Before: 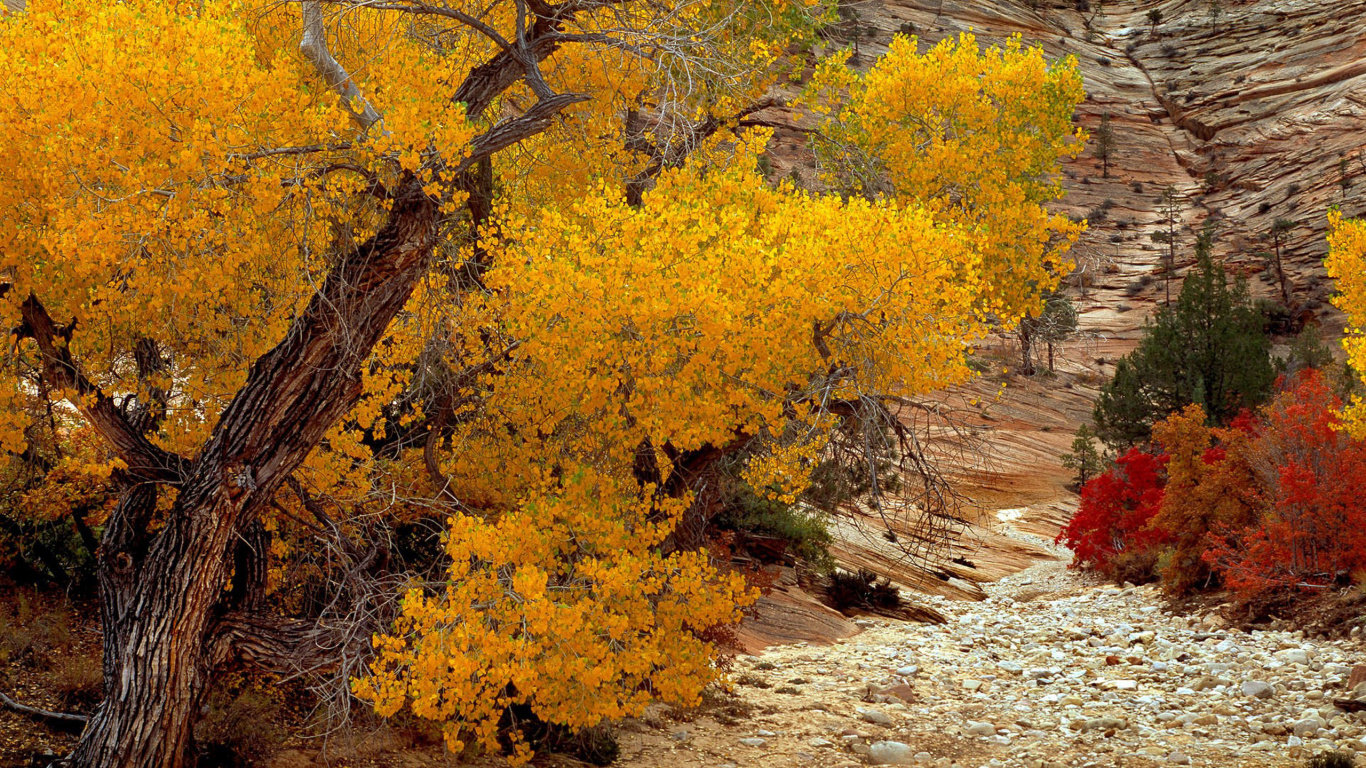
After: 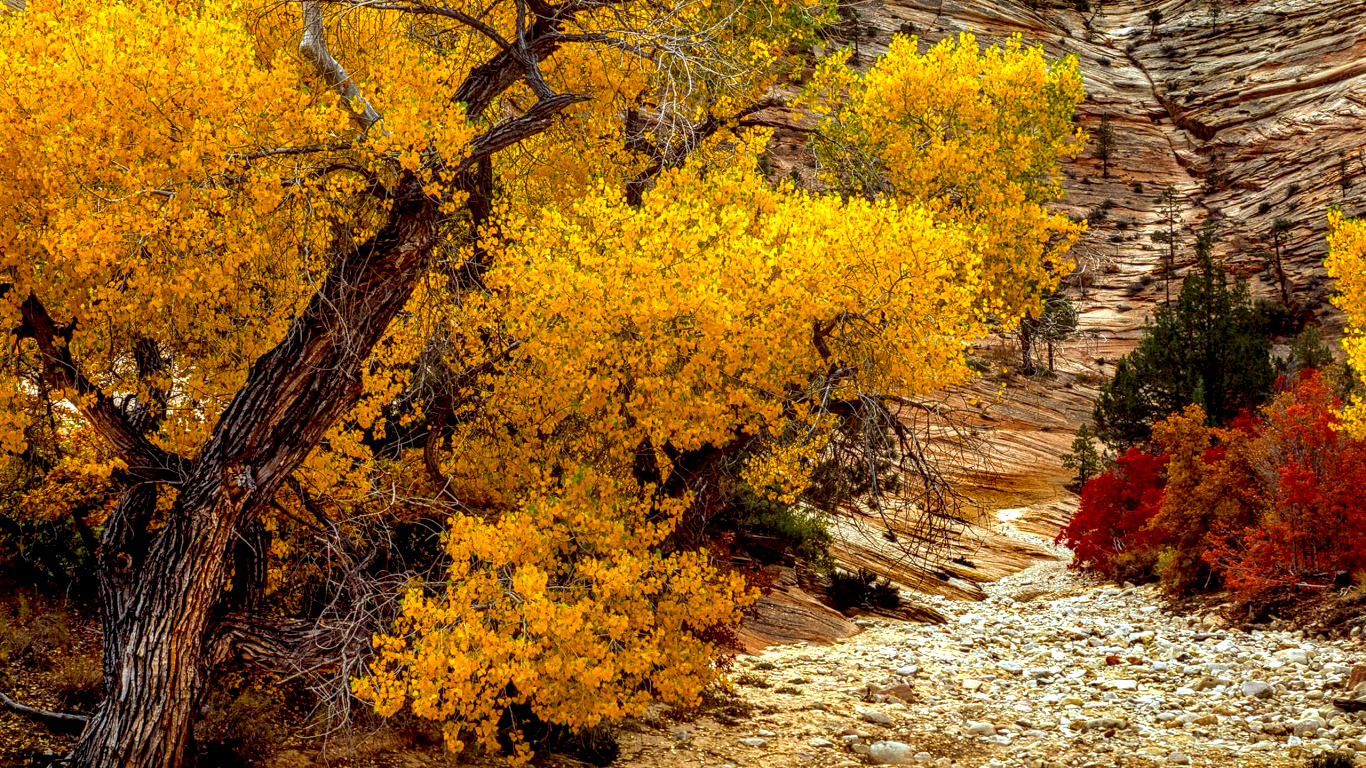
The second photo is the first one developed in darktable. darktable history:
local contrast: highlights 6%, shadows 39%, detail 184%, midtone range 0.47
color balance rgb: perceptual saturation grading › global saturation 29.986%
